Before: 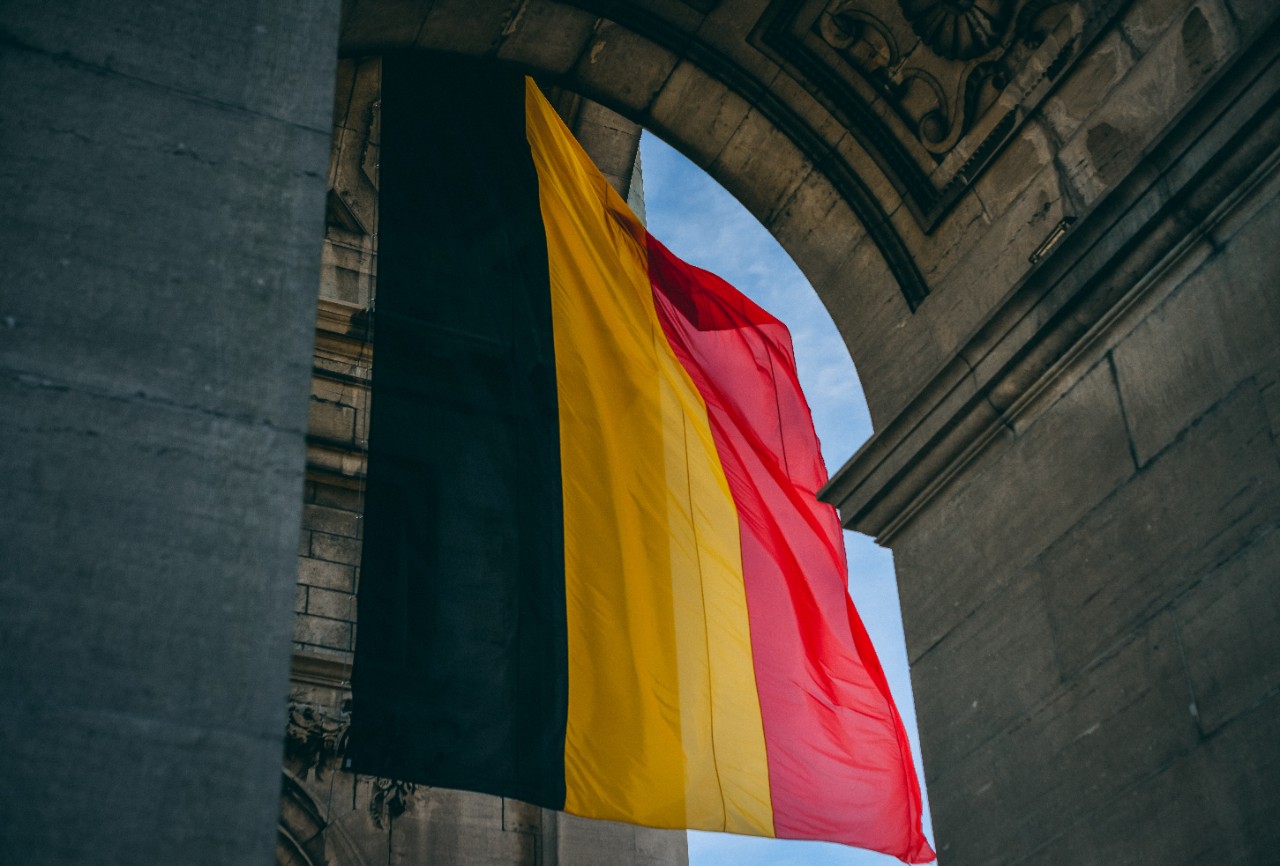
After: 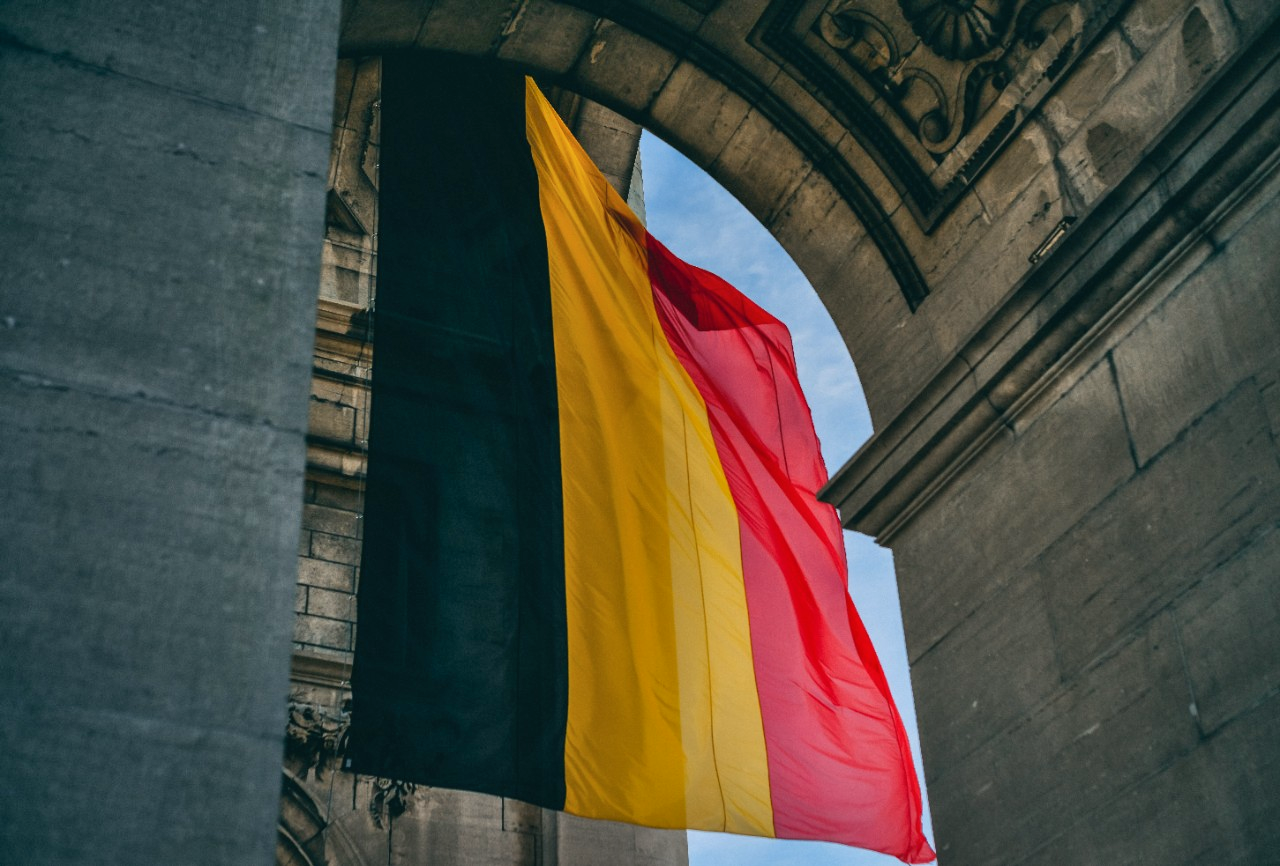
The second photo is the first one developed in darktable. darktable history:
color calibration: x 0.342, y 0.355, temperature 5146 K
shadows and highlights: low approximation 0.01, soften with gaussian
